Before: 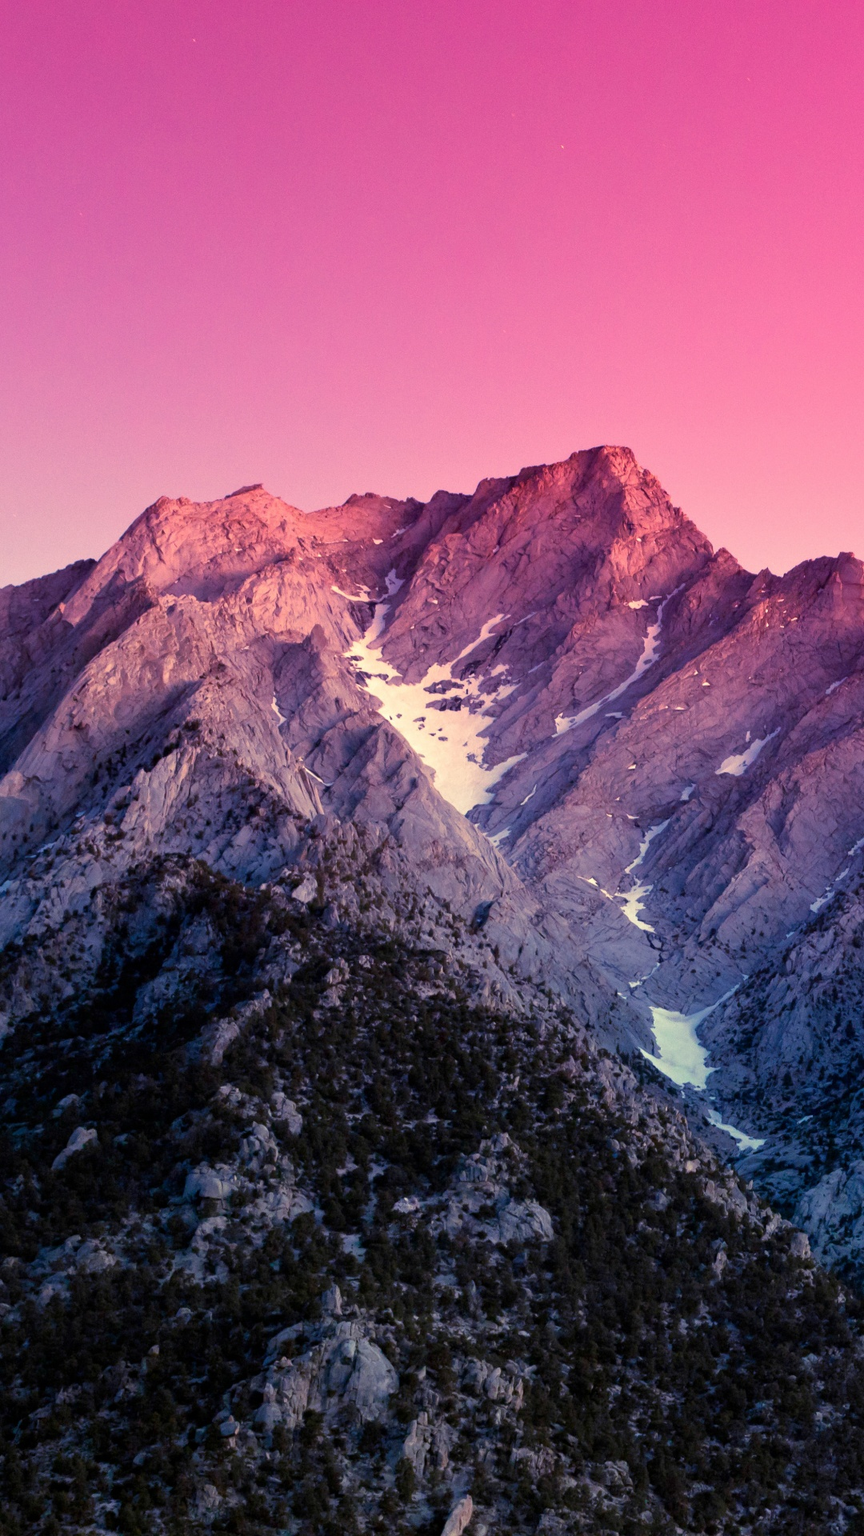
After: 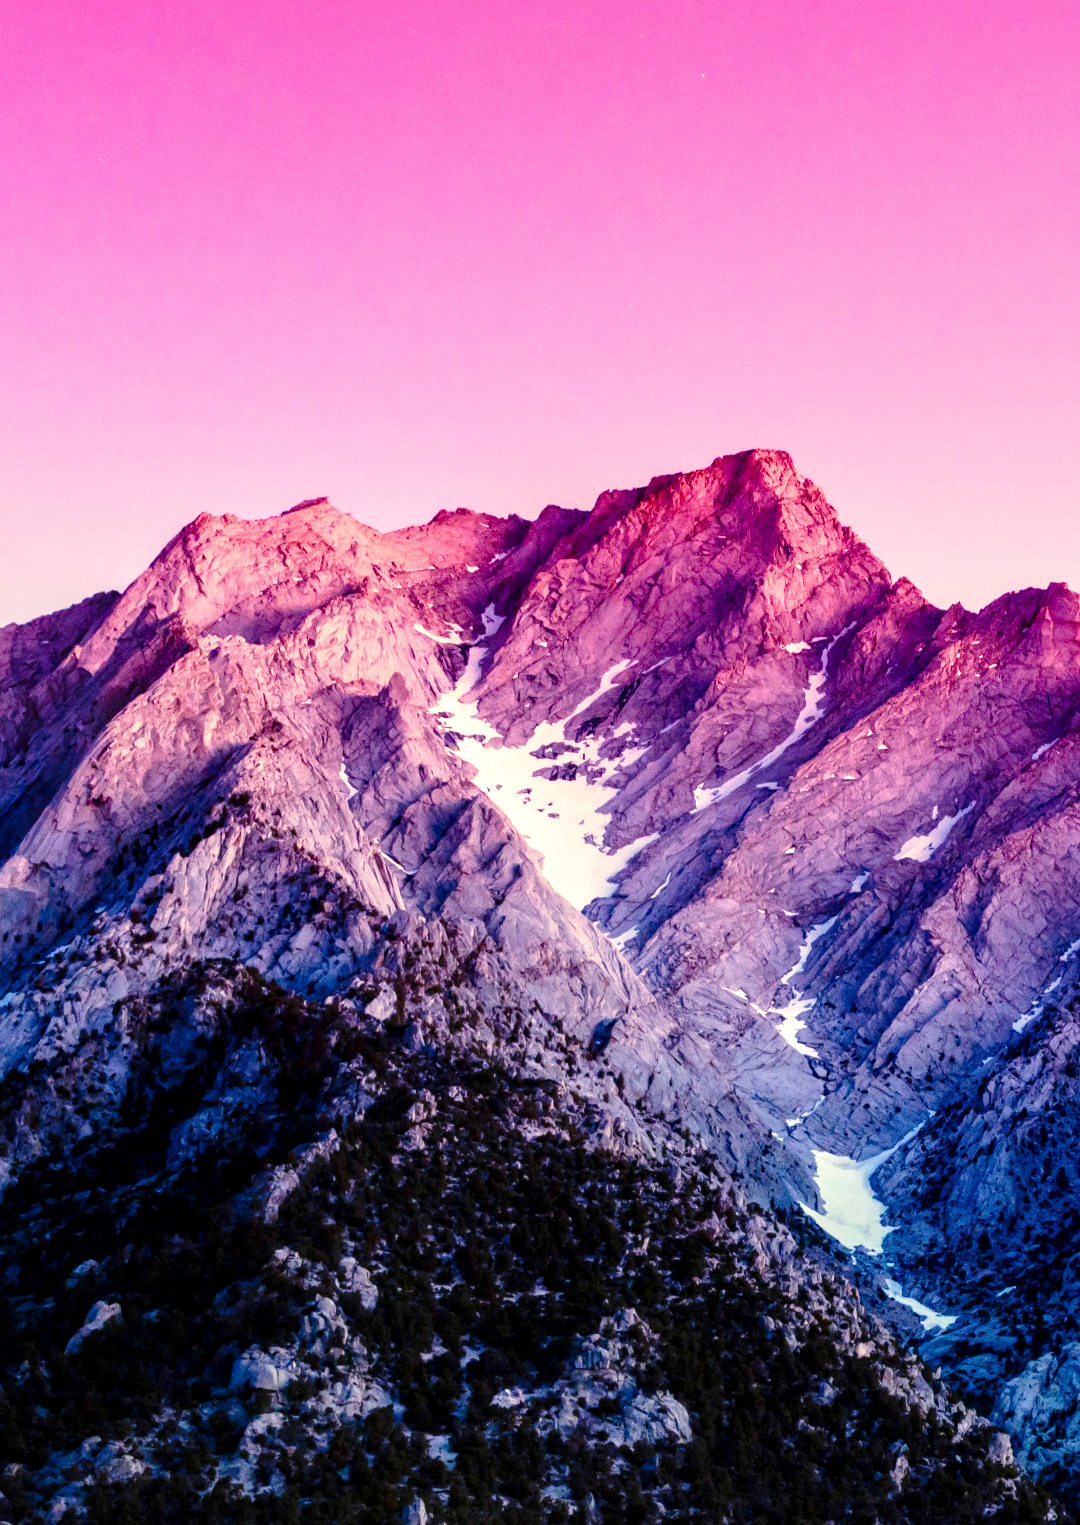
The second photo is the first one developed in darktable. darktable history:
crop and rotate: top 5.654%, bottom 14.913%
contrast brightness saturation: contrast 0.128, brightness -0.064, saturation 0.152
local contrast: detail 130%
base curve: curves: ch0 [(0, 0) (0.028, 0.03) (0.121, 0.232) (0.46, 0.748) (0.859, 0.968) (1, 1)], preserve colors none
